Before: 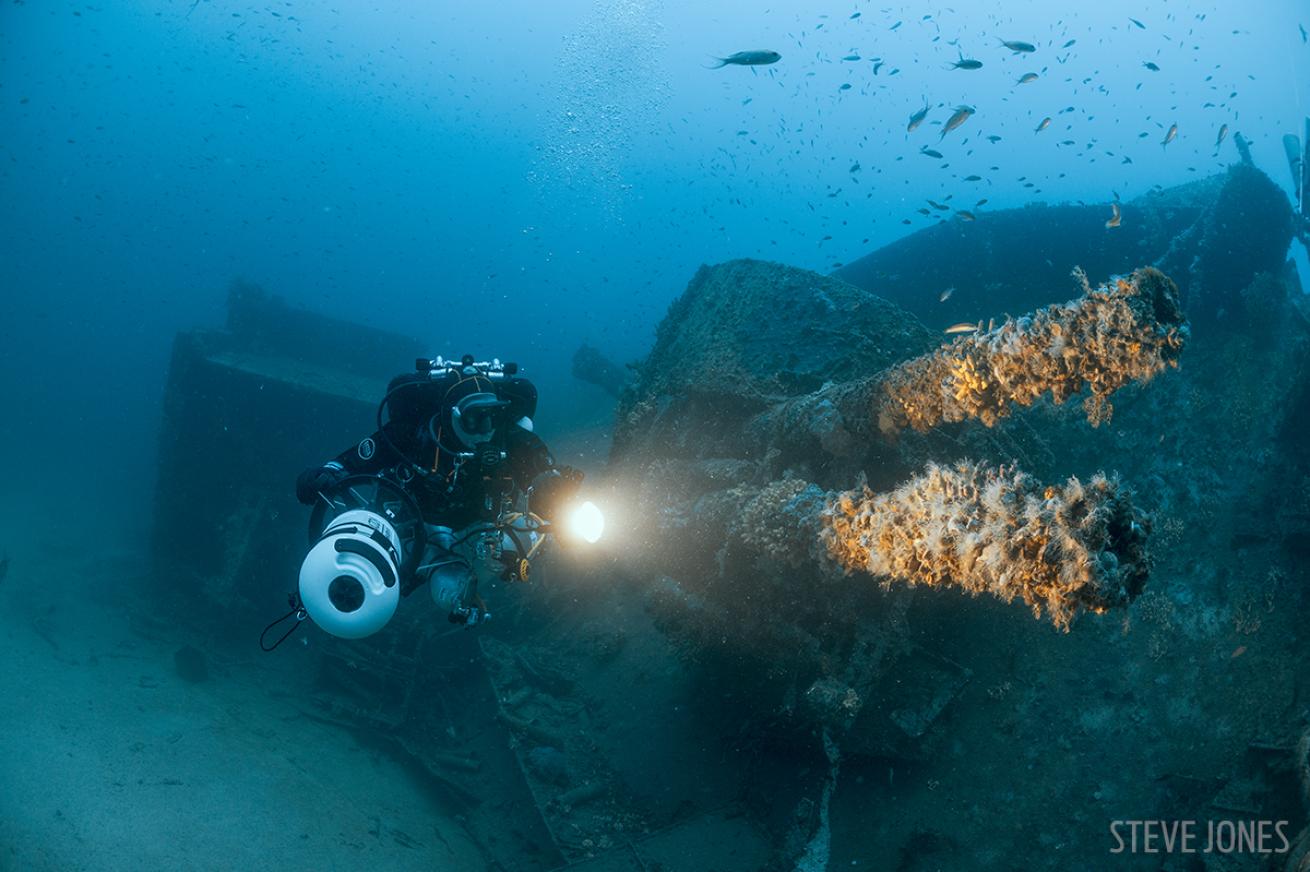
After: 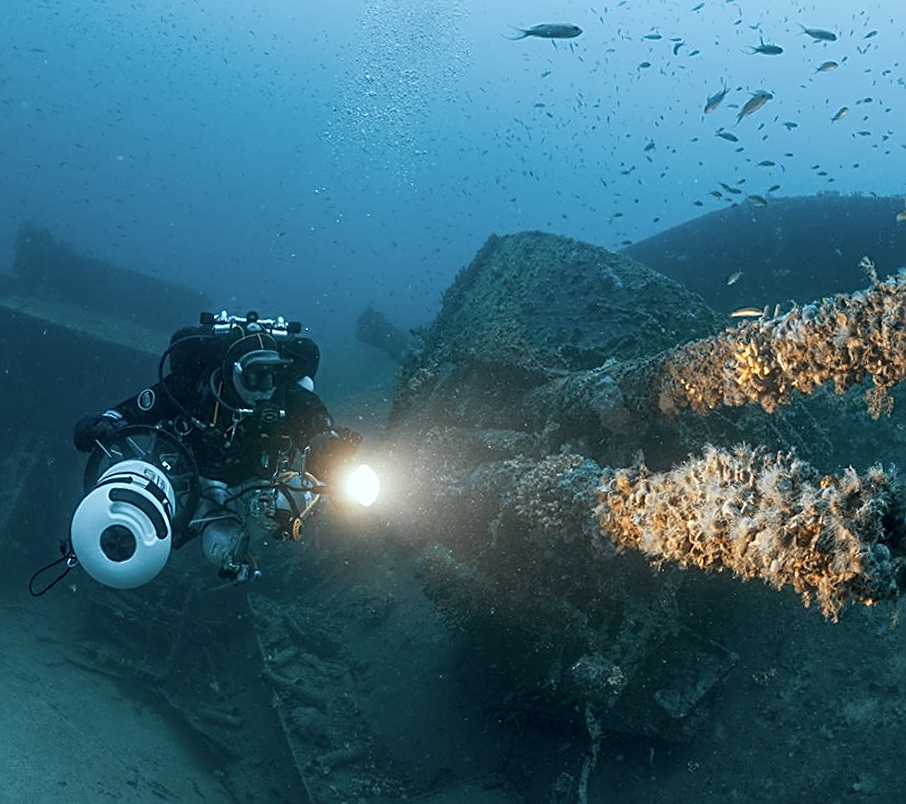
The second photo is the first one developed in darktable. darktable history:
crop and rotate: angle -3.22°, left 14.105%, top 0.026%, right 10.997%, bottom 0.049%
sharpen: radius 2.531, amount 0.616
local contrast: highlights 103%, shadows 99%, detail 119%, midtone range 0.2
contrast brightness saturation: saturation -0.169
